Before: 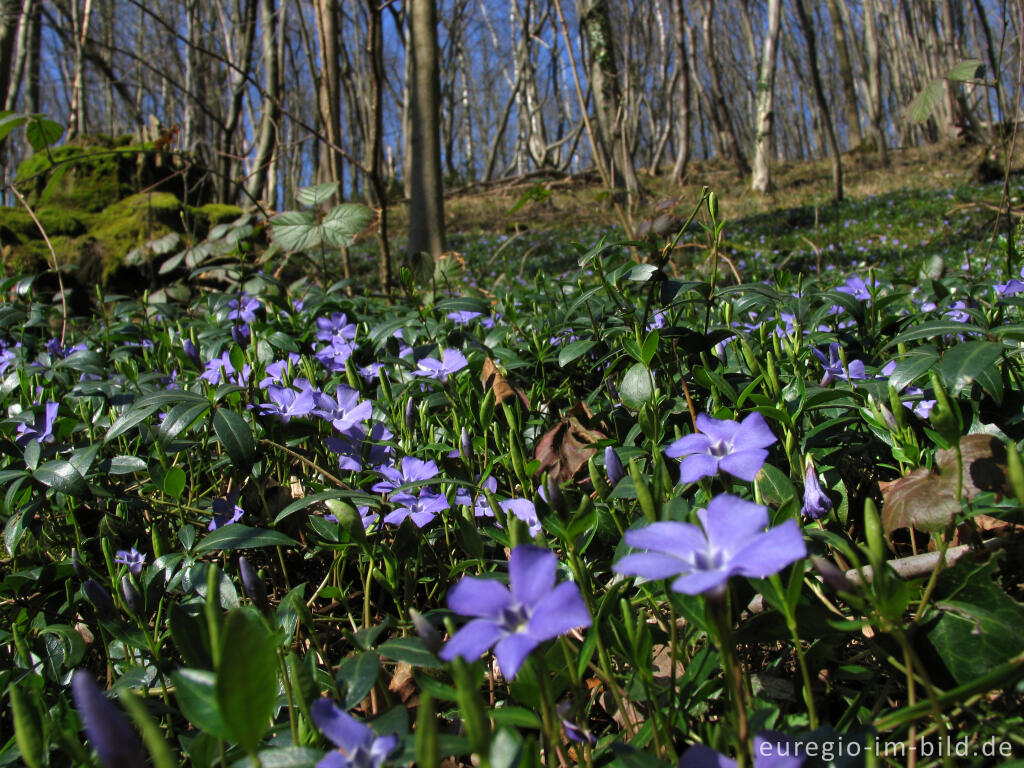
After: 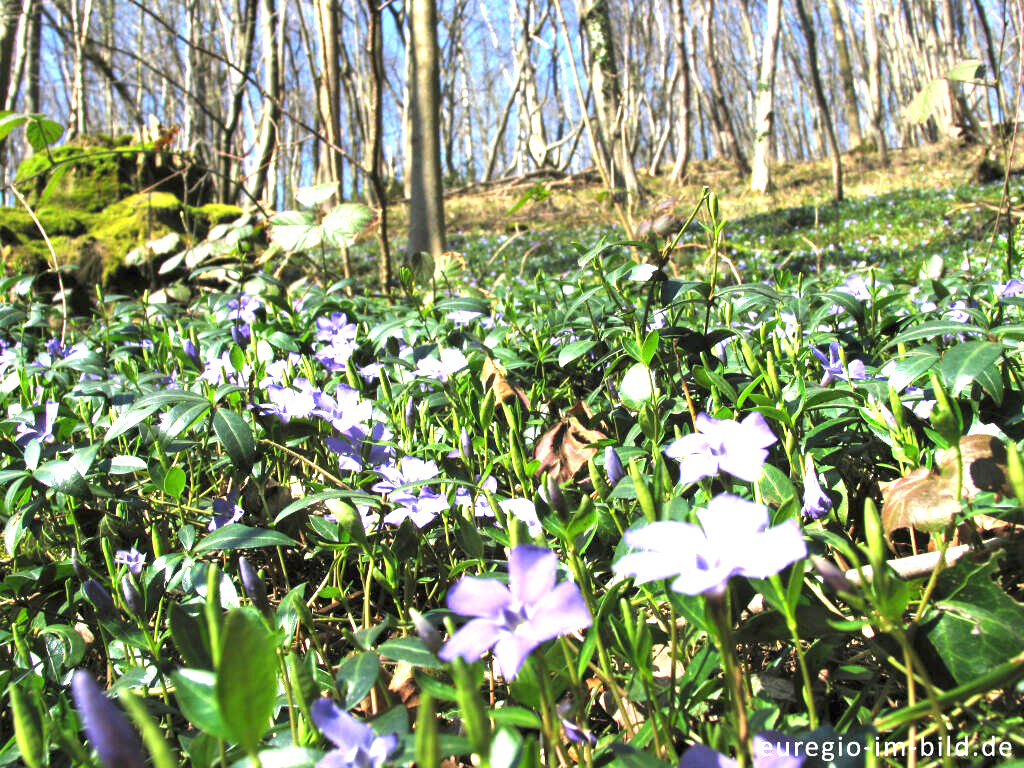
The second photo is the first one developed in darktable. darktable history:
exposure: black level correction 0, exposure 0.89 EV, compensate exposure bias true, compensate highlight preservation false
